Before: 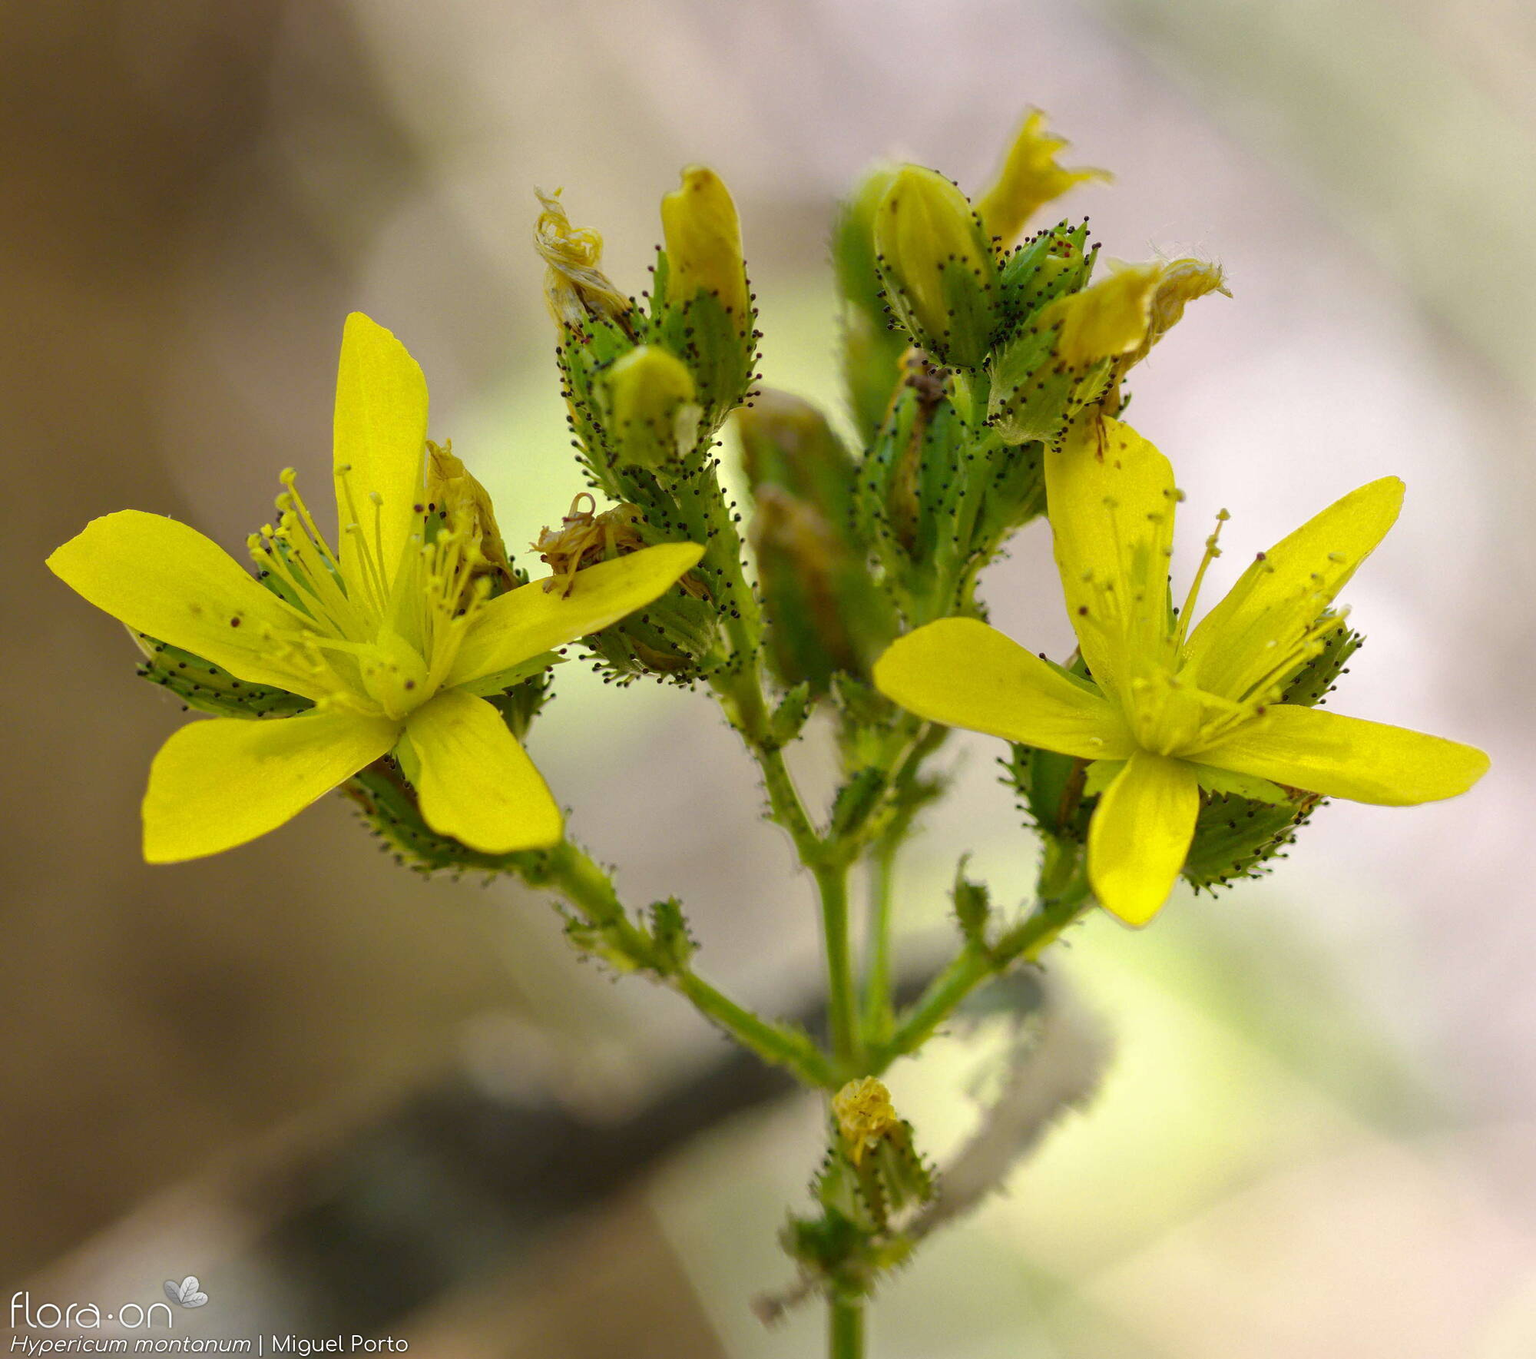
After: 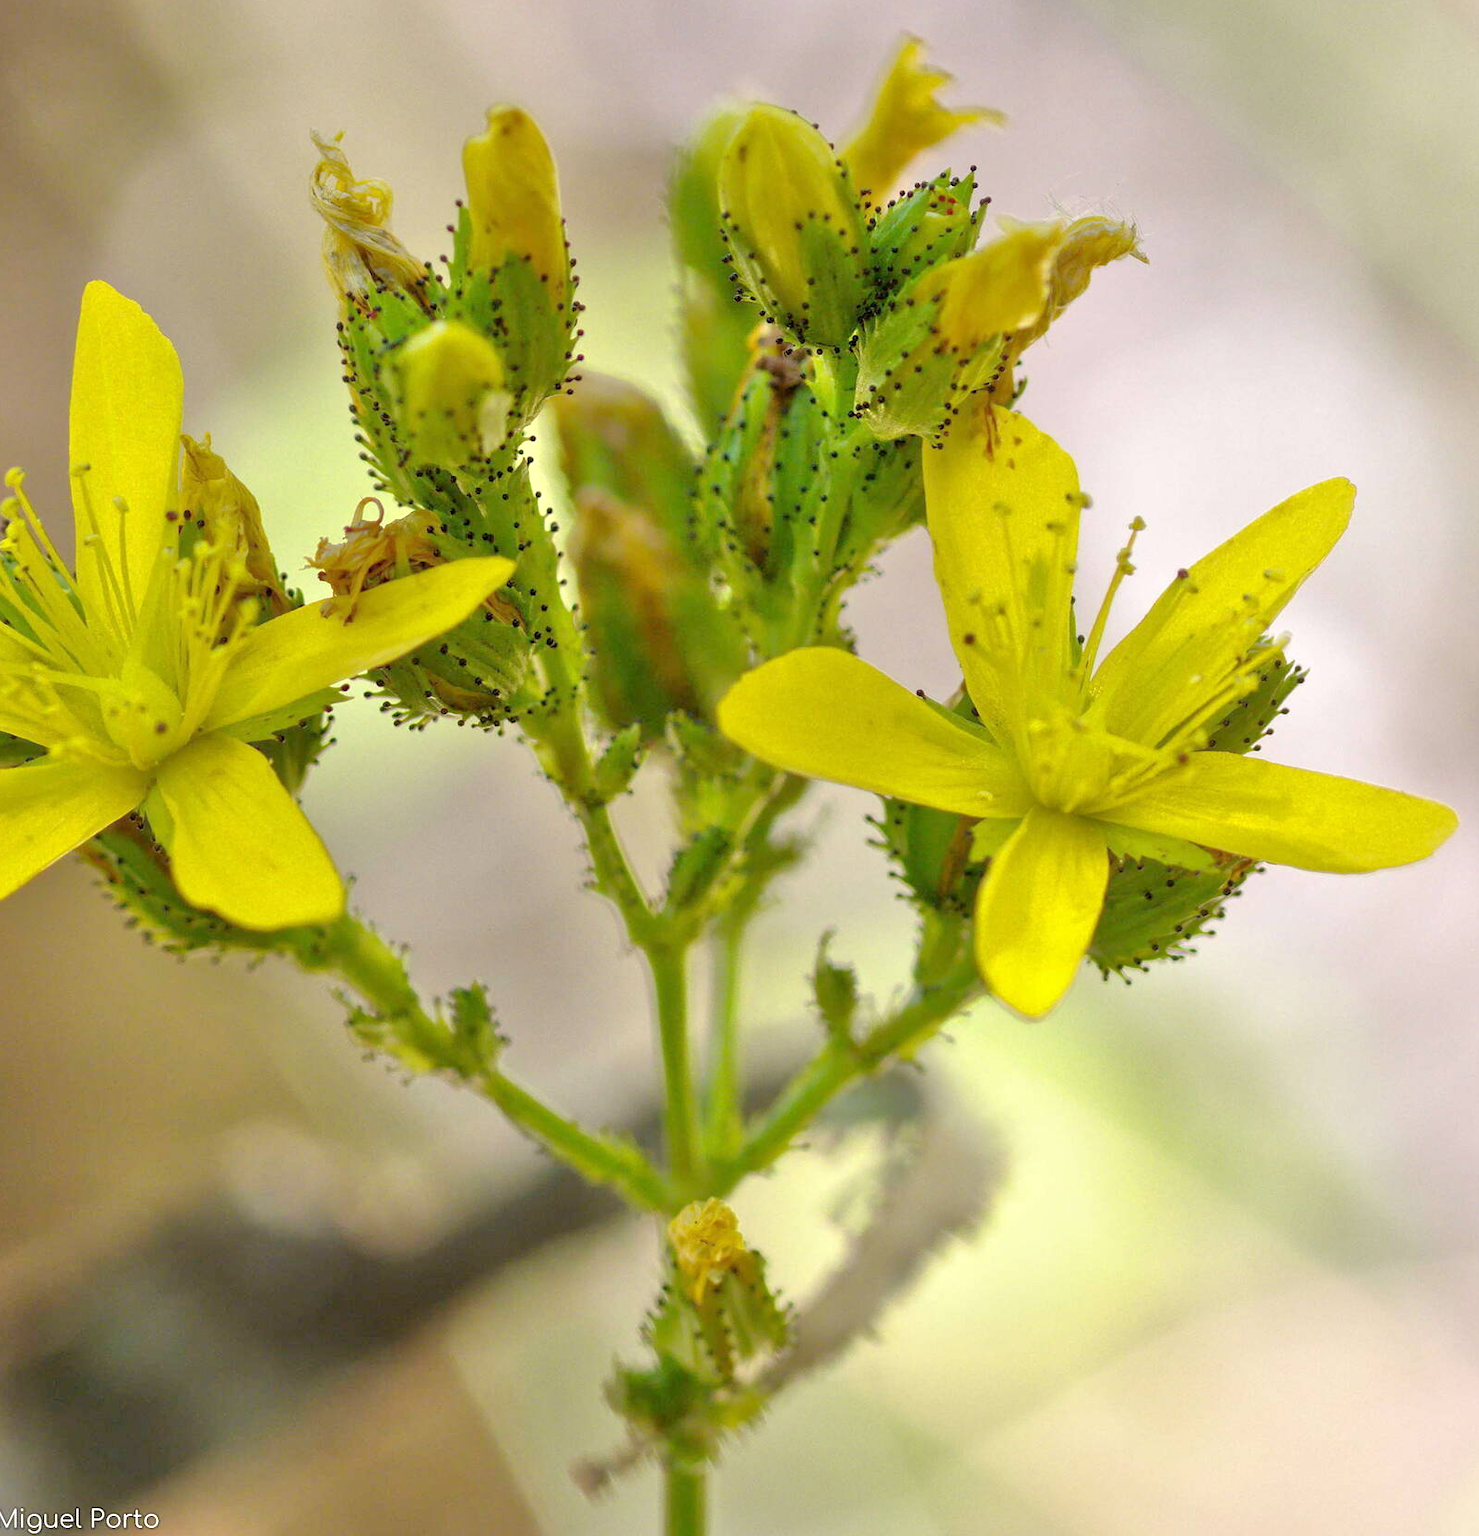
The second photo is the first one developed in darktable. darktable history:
crop and rotate: left 17.959%, top 5.771%, right 1.742%
tone equalizer: -7 EV 0.15 EV, -6 EV 0.6 EV, -5 EV 1.15 EV, -4 EV 1.33 EV, -3 EV 1.15 EV, -2 EV 0.6 EV, -1 EV 0.15 EV, mask exposure compensation -0.5 EV
